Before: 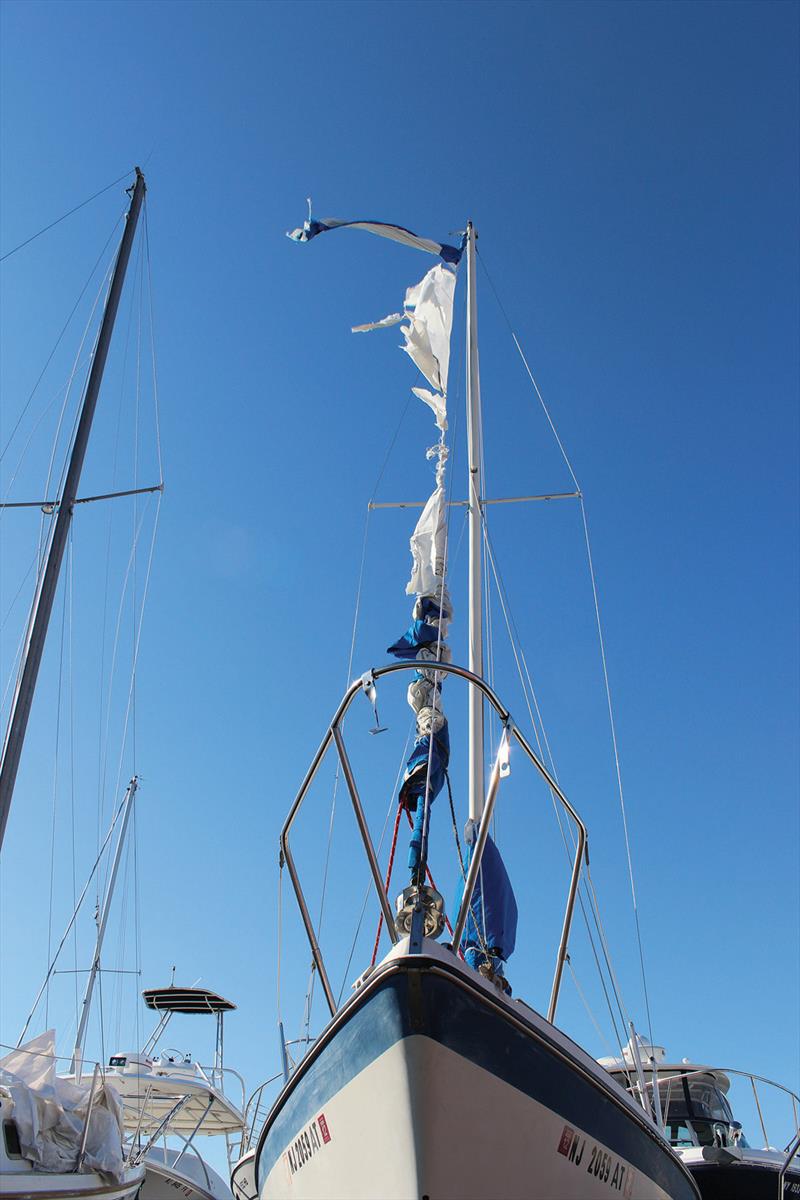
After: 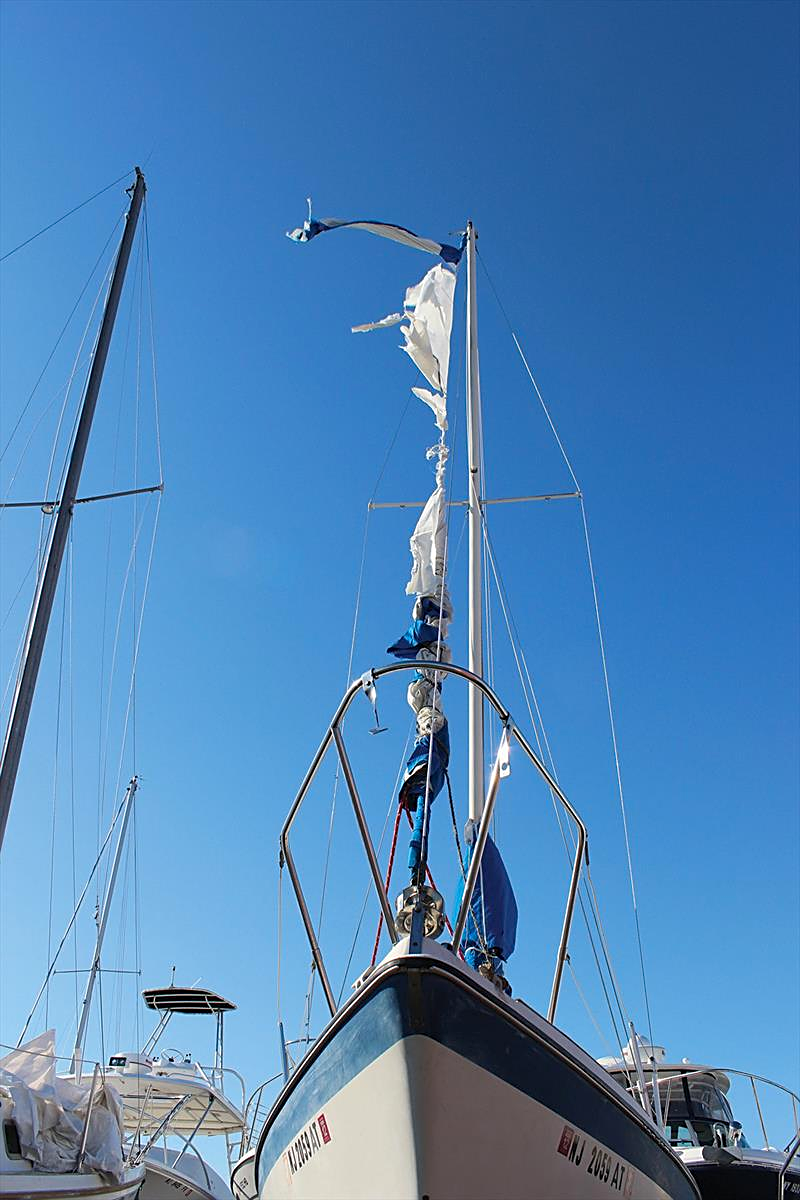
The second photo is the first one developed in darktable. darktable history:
sharpen: on, module defaults
color correction: saturation 1.1
